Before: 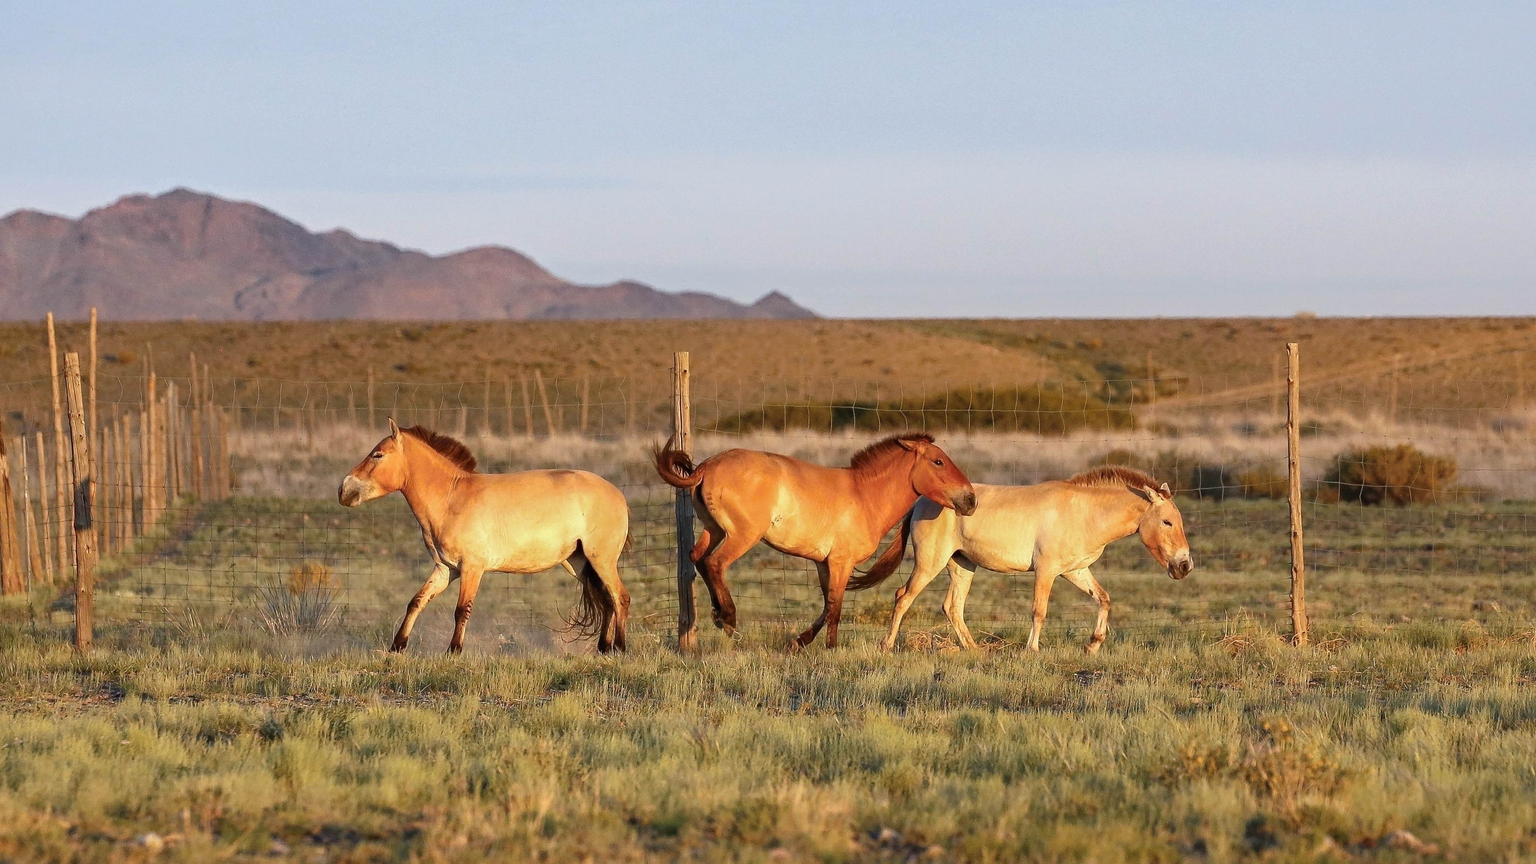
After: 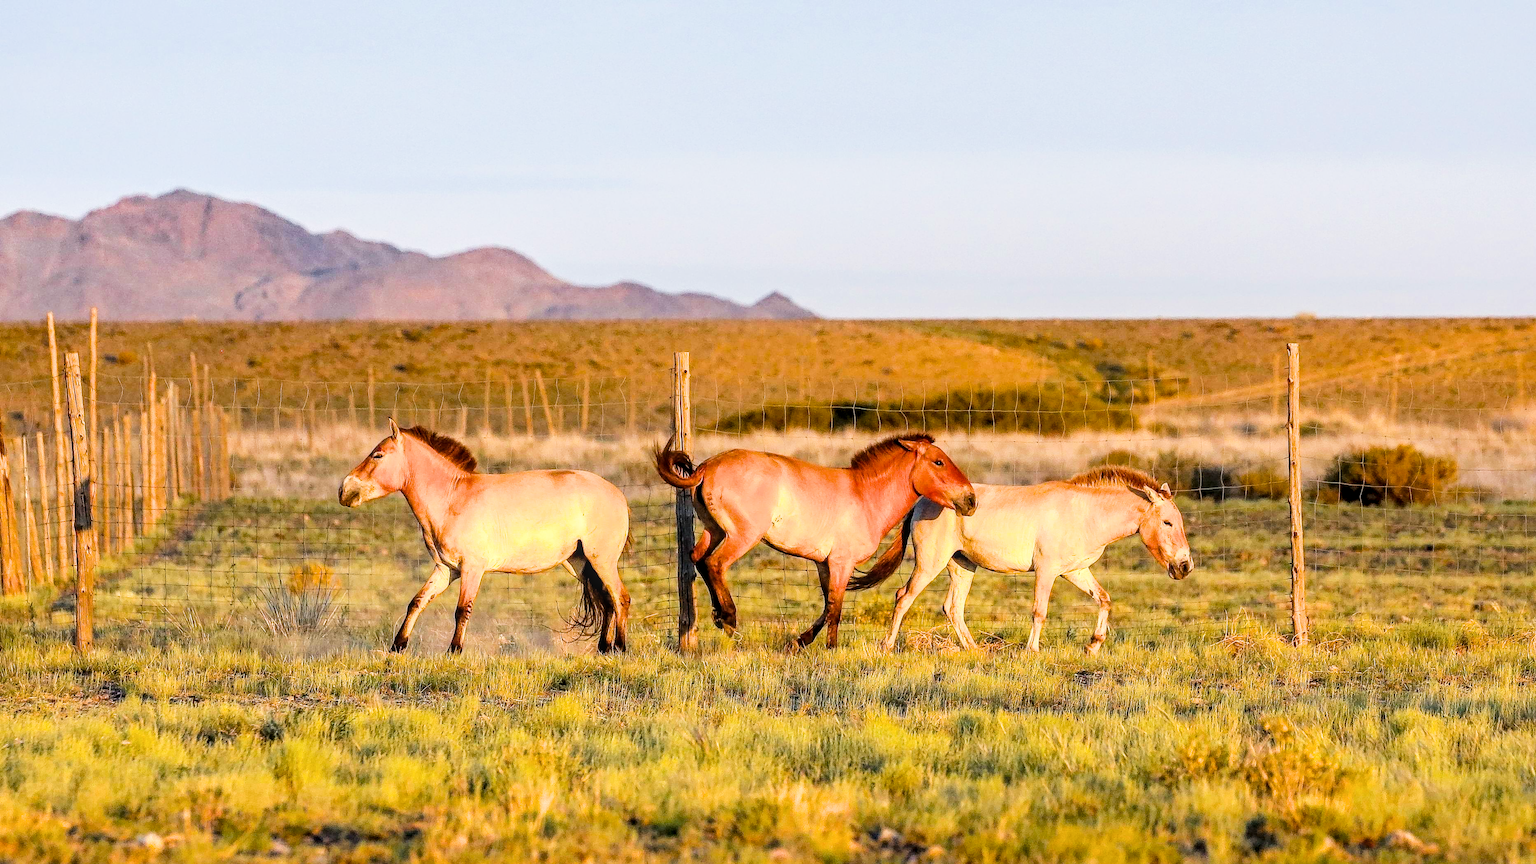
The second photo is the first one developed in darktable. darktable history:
local contrast: on, module defaults
color balance rgb: perceptual saturation grading › global saturation 30%, global vibrance 20%
exposure: black level correction 0, exposure 0.9 EV, compensate highlight preservation false
filmic rgb: black relative exposure -5 EV, hardness 2.88, contrast 1.3, highlights saturation mix -30%
